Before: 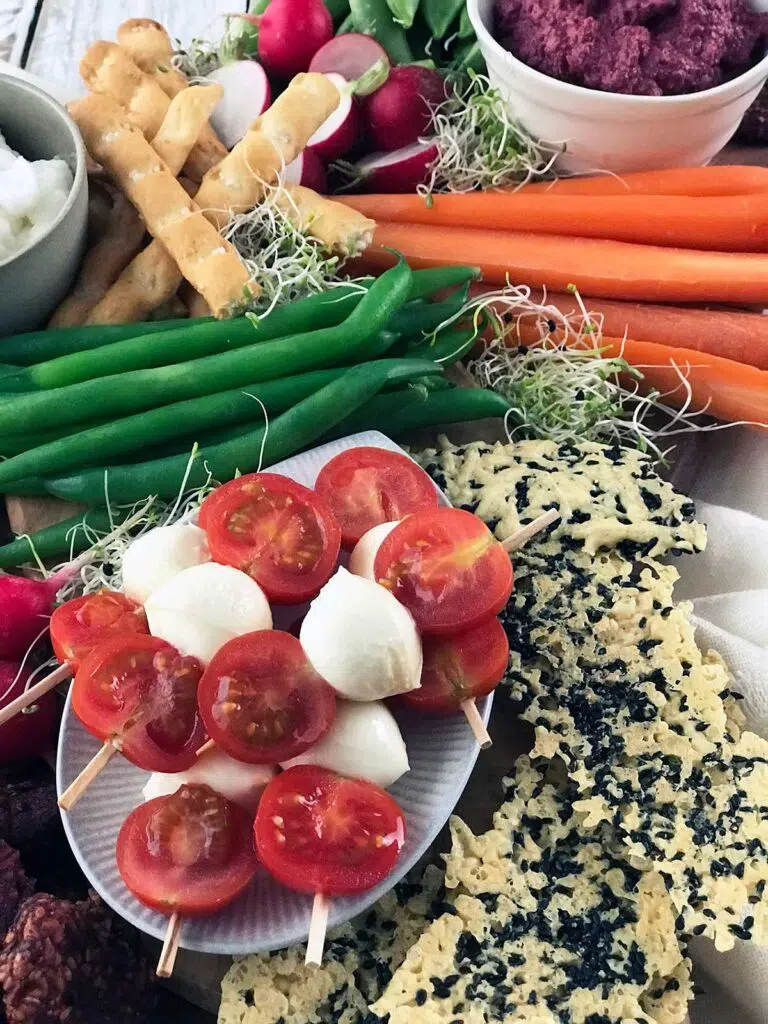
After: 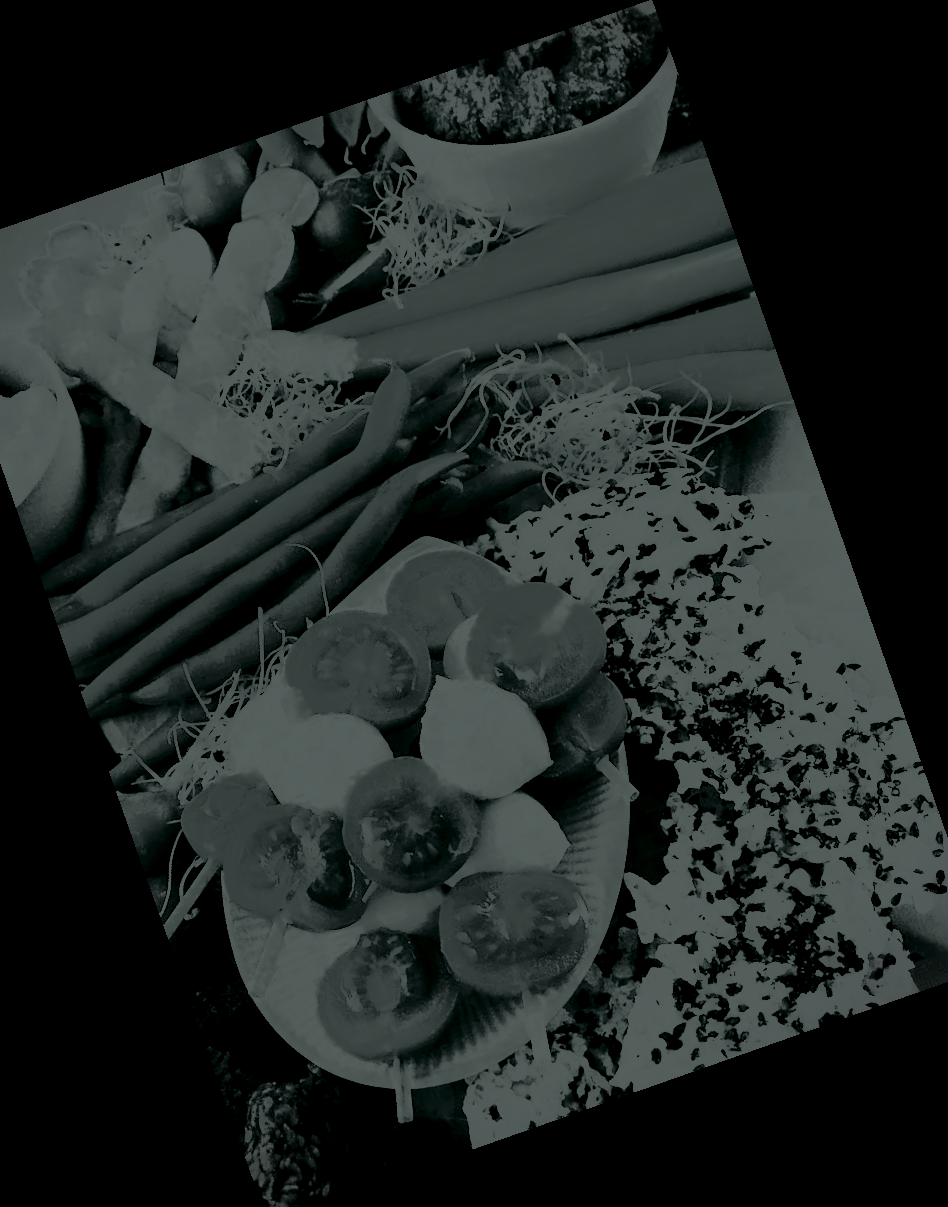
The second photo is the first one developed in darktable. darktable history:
color contrast: green-magenta contrast 0.8, blue-yellow contrast 1.1, unbound 0
vignetting: on, module defaults
colorize: hue 90°, saturation 19%, lightness 1.59%, version 1
crop and rotate: angle 19.43°, left 6.812%, right 4.125%, bottom 1.087%
color zones: curves: ch0 [(0, 0.5) (0.125, 0.4) (0.25, 0.5) (0.375, 0.4) (0.5, 0.4) (0.625, 0.35) (0.75, 0.35) (0.875, 0.5)]; ch1 [(0, 0.35) (0.125, 0.45) (0.25, 0.35) (0.375, 0.35) (0.5, 0.35) (0.625, 0.35) (0.75, 0.45) (0.875, 0.35)]; ch2 [(0, 0.6) (0.125, 0.5) (0.25, 0.5) (0.375, 0.6) (0.5, 0.6) (0.625, 0.5) (0.75, 0.5) (0.875, 0.5)]
contrast brightness saturation: contrast 0.83, brightness 0.59, saturation 0.59
exposure: black level correction 0, exposure 1.1 EV, compensate highlight preservation false
